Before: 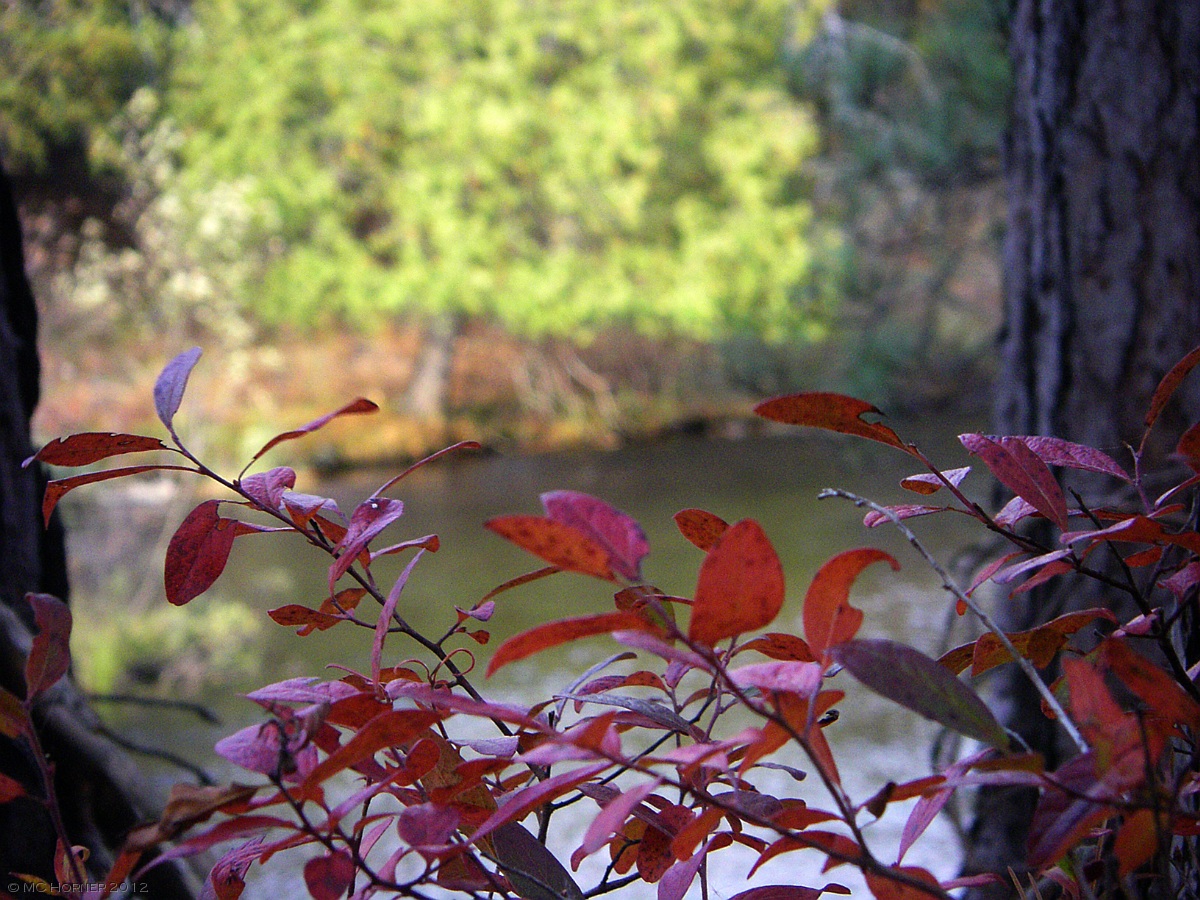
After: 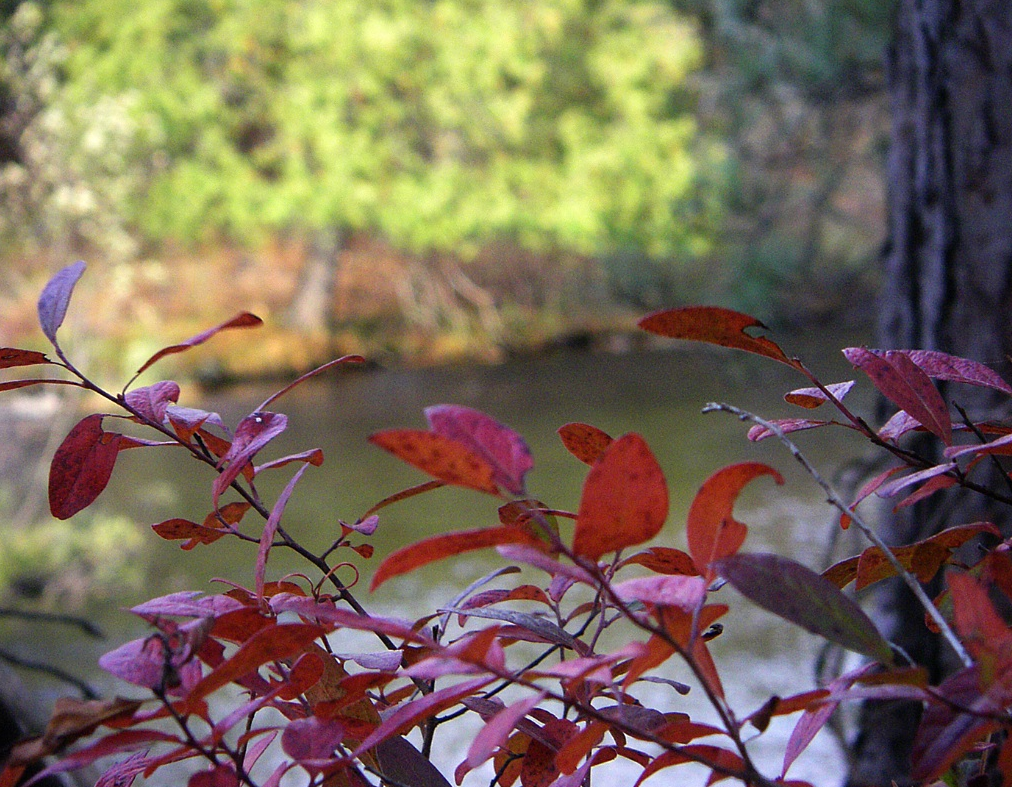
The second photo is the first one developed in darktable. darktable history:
crop and rotate: left 9.694%, top 9.599%, right 5.901%, bottom 2.875%
